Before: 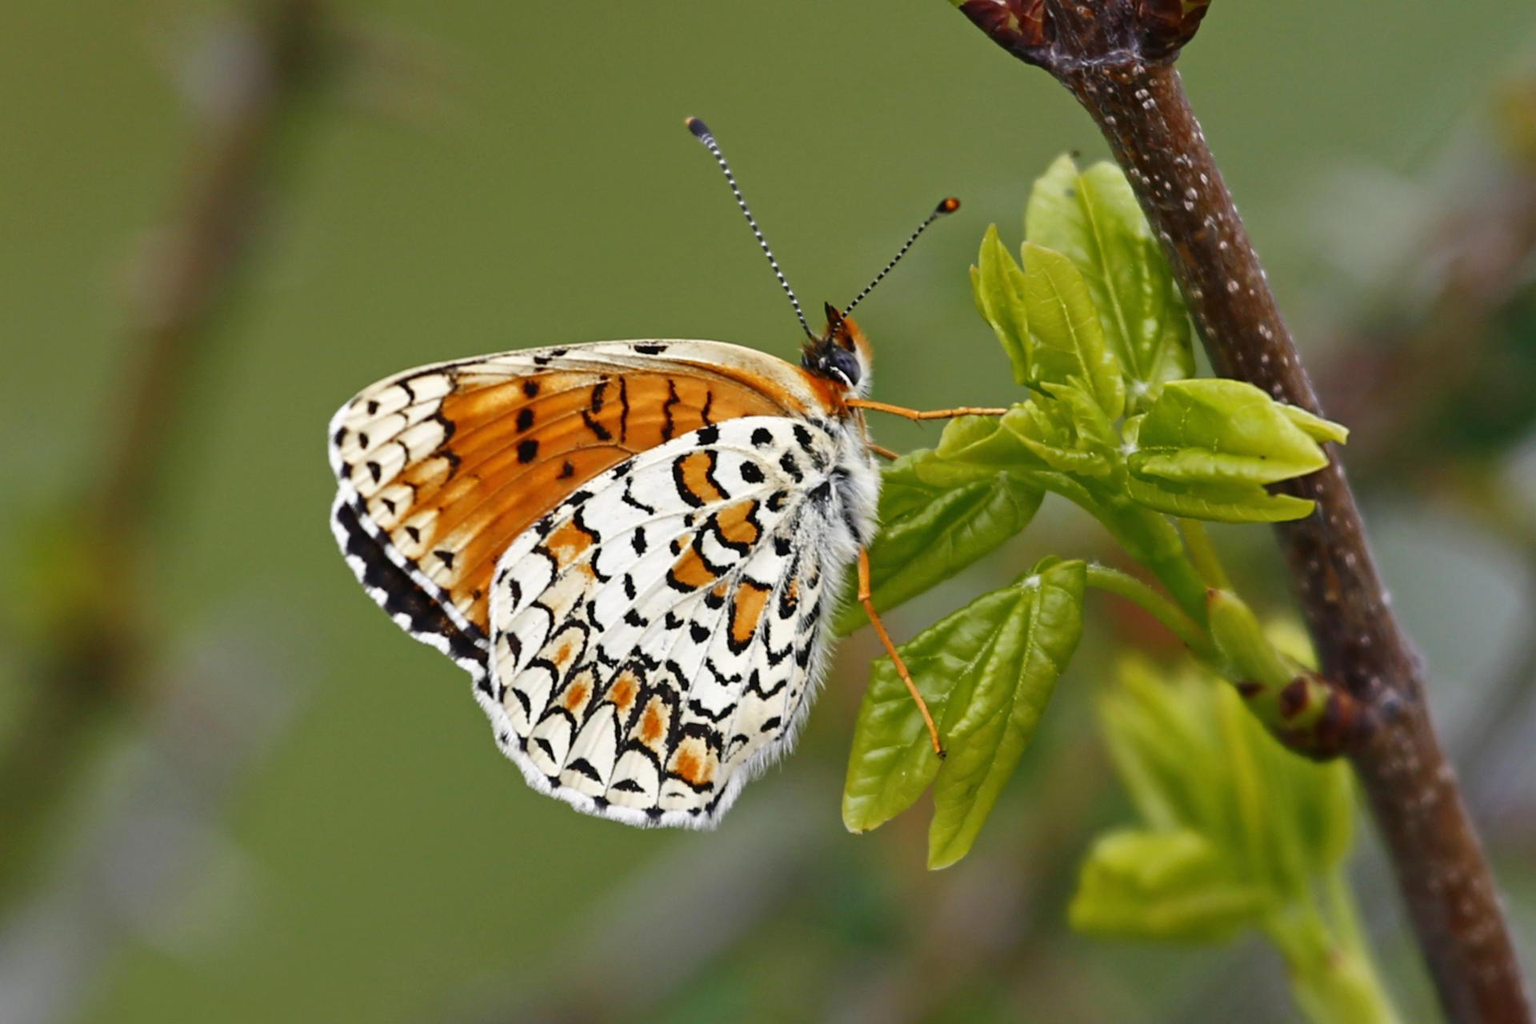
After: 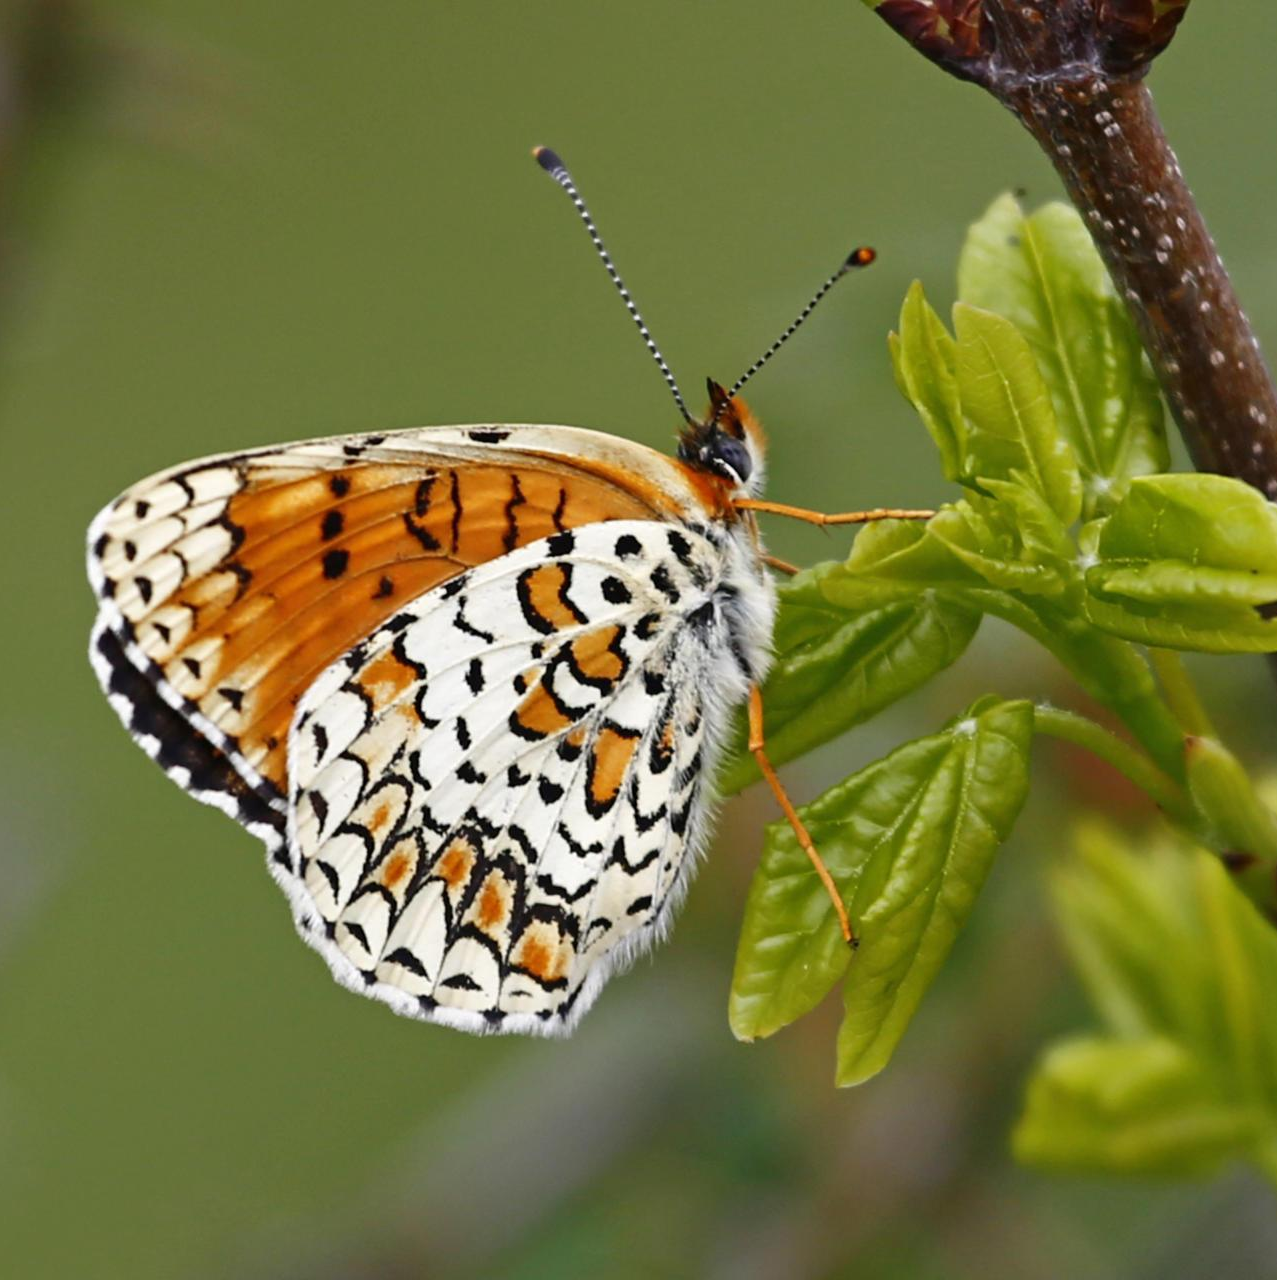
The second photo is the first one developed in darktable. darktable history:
crop: left 16.899%, right 16.556%
white balance: emerald 1
